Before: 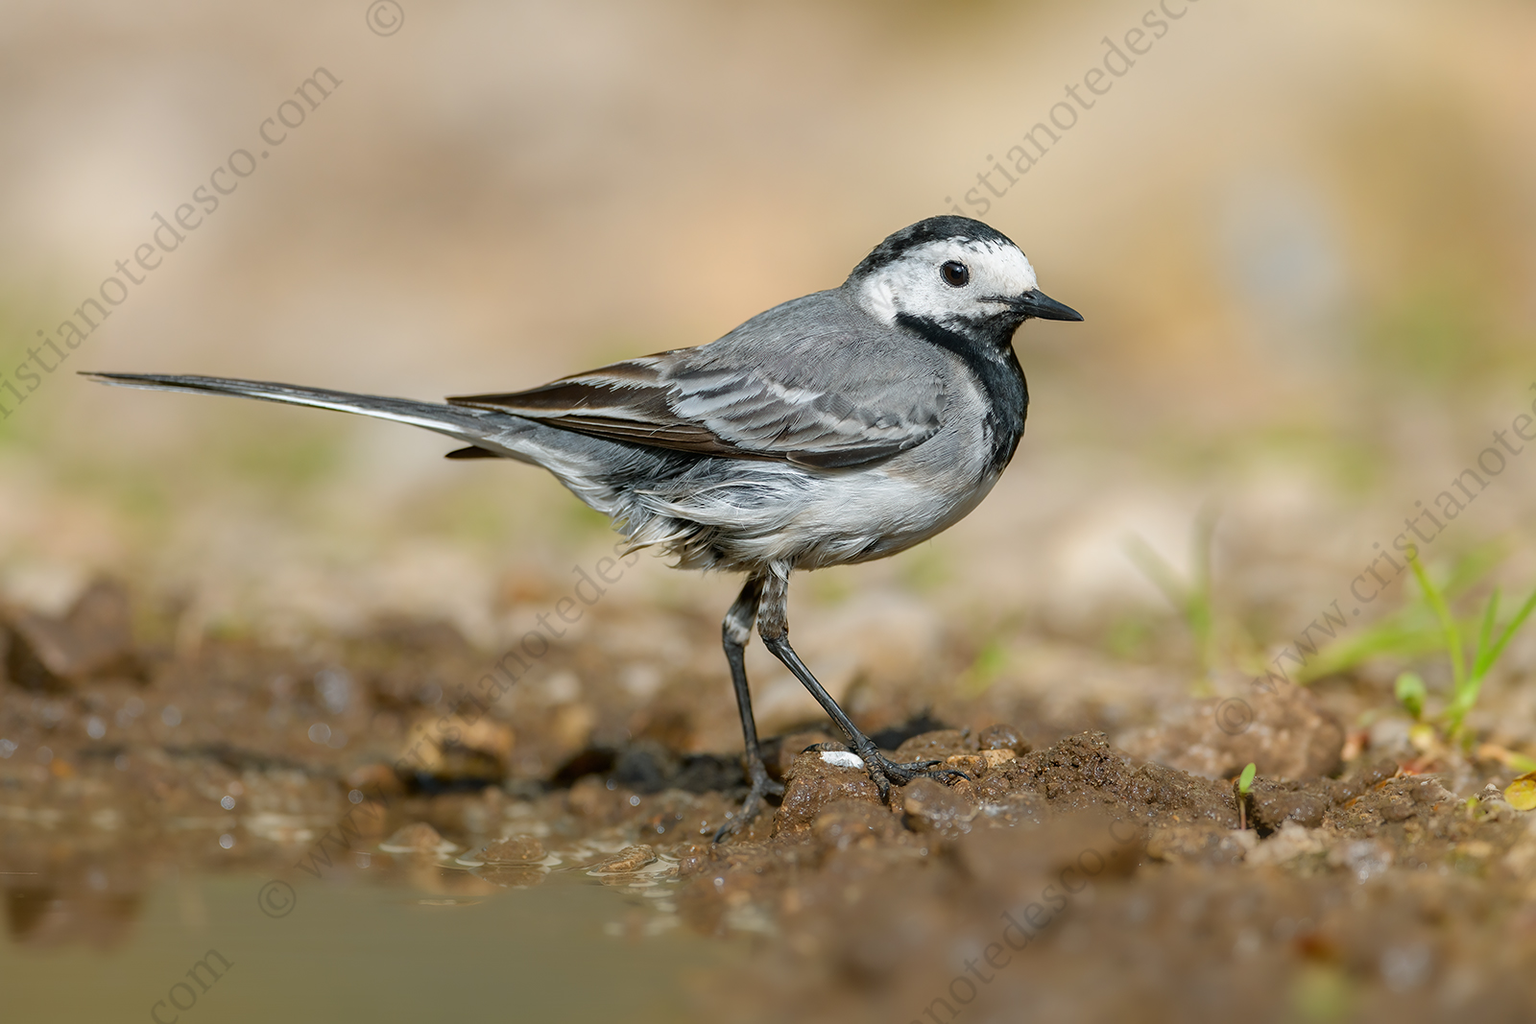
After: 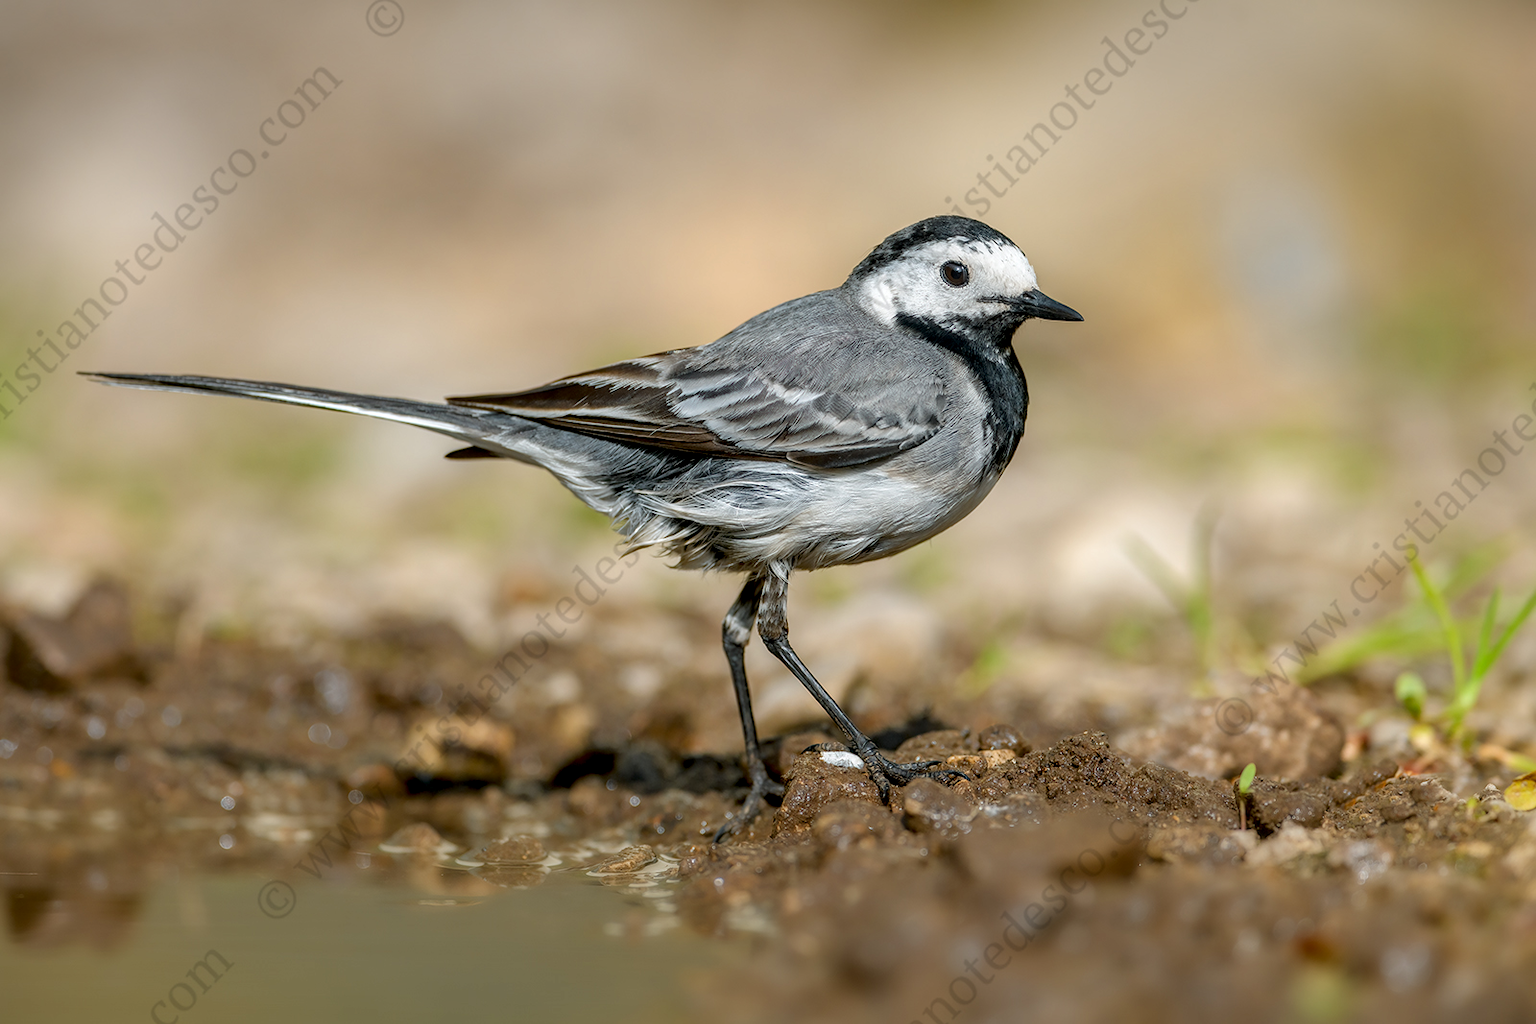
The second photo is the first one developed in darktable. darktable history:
local contrast: detail 130%
exposure: black level correction 0.004, exposure 0.014 EV, compensate highlight preservation false
vignetting: fall-off start 97.52%, fall-off radius 100%, brightness -0.574, saturation 0, center (-0.027, 0.404), width/height ratio 1.368, unbound false
